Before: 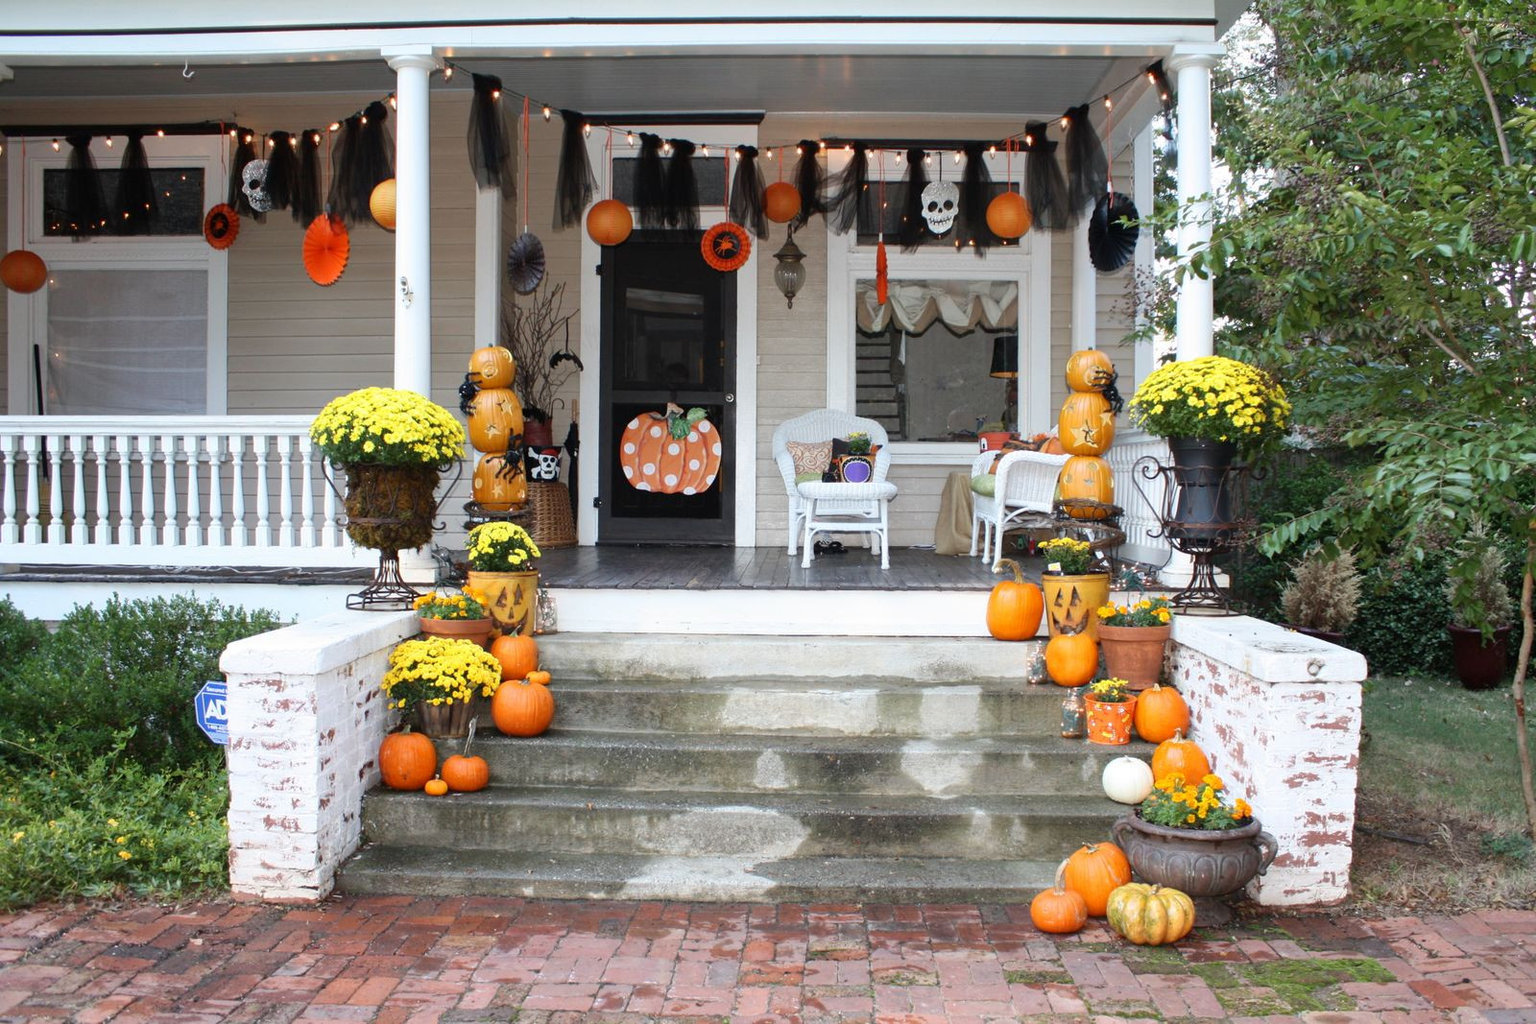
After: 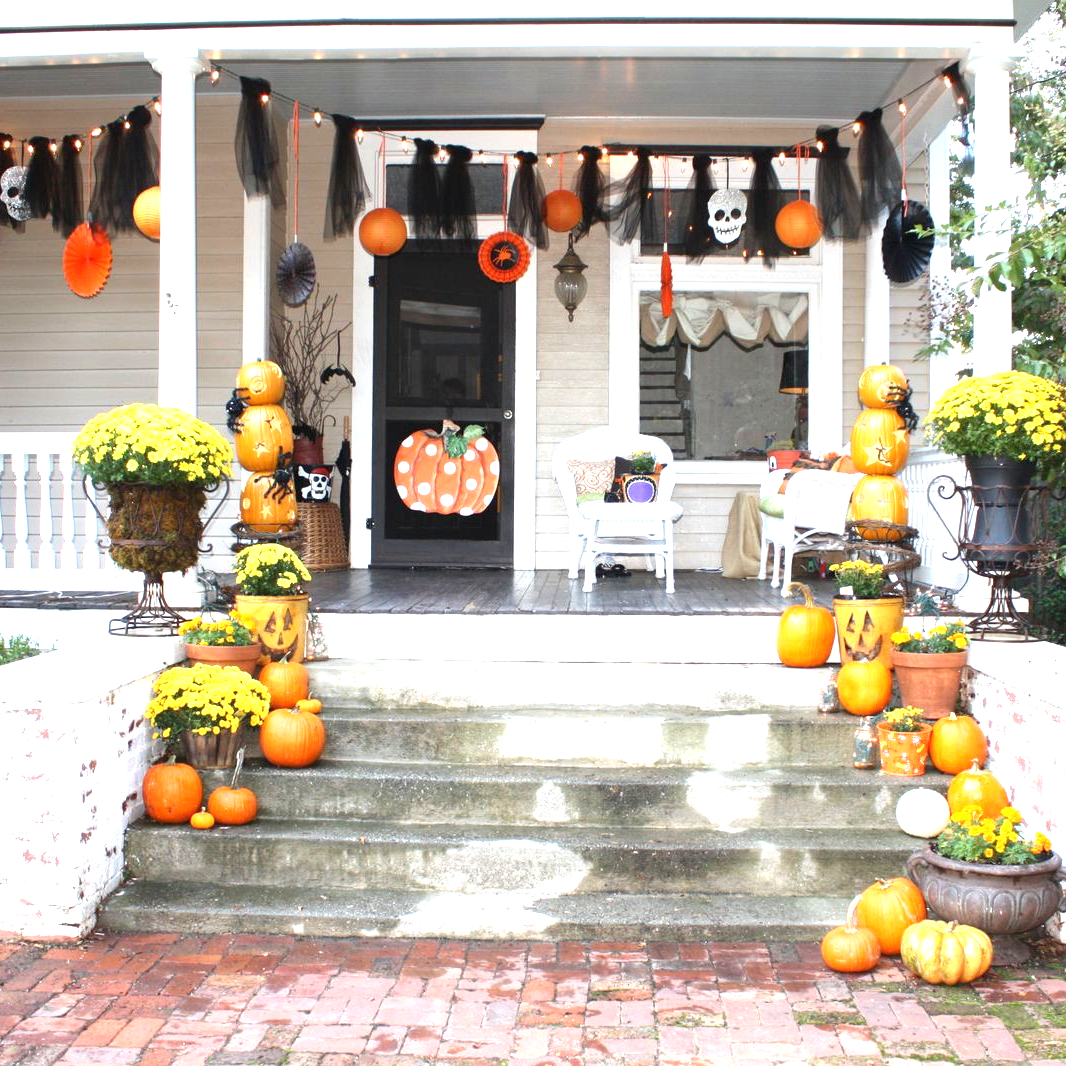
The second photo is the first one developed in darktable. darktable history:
crop and rotate: left 15.754%, right 17.579%
exposure: black level correction 0, exposure 1.1 EV, compensate exposure bias true, compensate highlight preservation false
